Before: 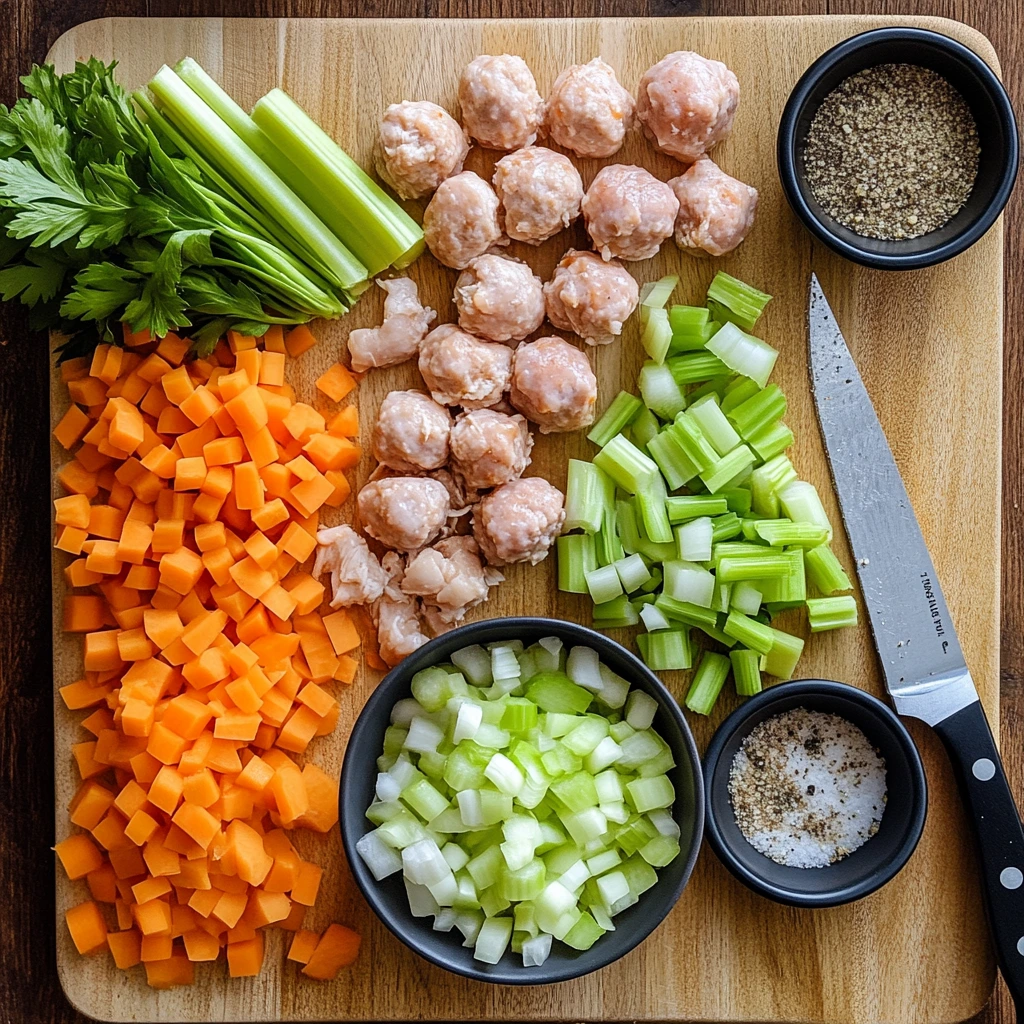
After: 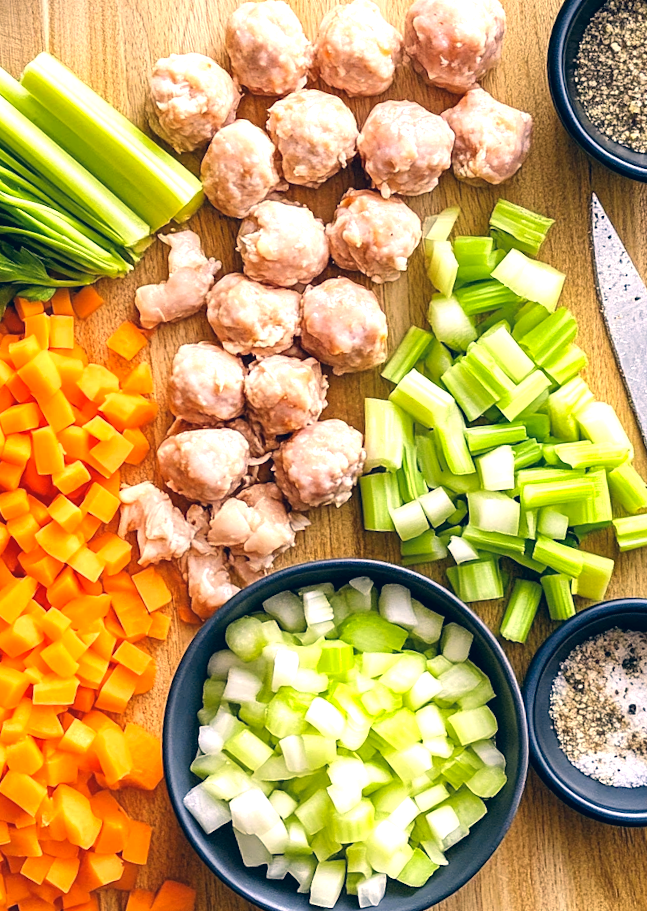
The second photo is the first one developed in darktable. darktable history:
crop and rotate: left 18.442%, right 15.508%
exposure: black level correction 0, exposure 0.9 EV, compensate exposure bias true, compensate highlight preservation false
color correction: highlights a* 10.32, highlights b* 14.66, shadows a* -9.59, shadows b* -15.02
rotate and perspective: rotation -4.57°, crop left 0.054, crop right 0.944, crop top 0.087, crop bottom 0.914
